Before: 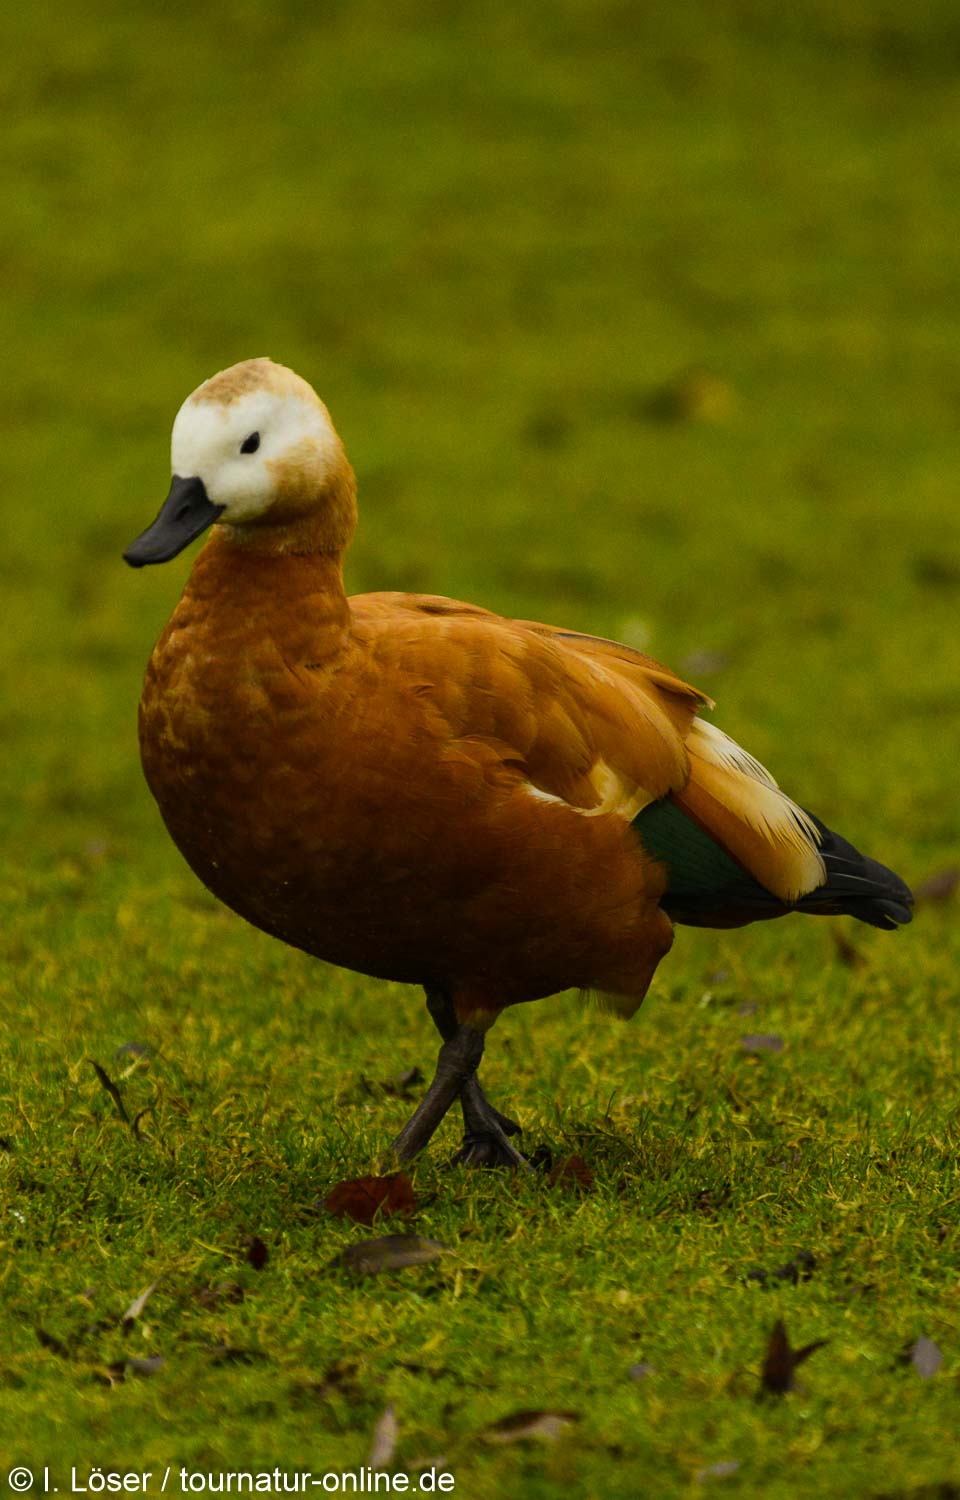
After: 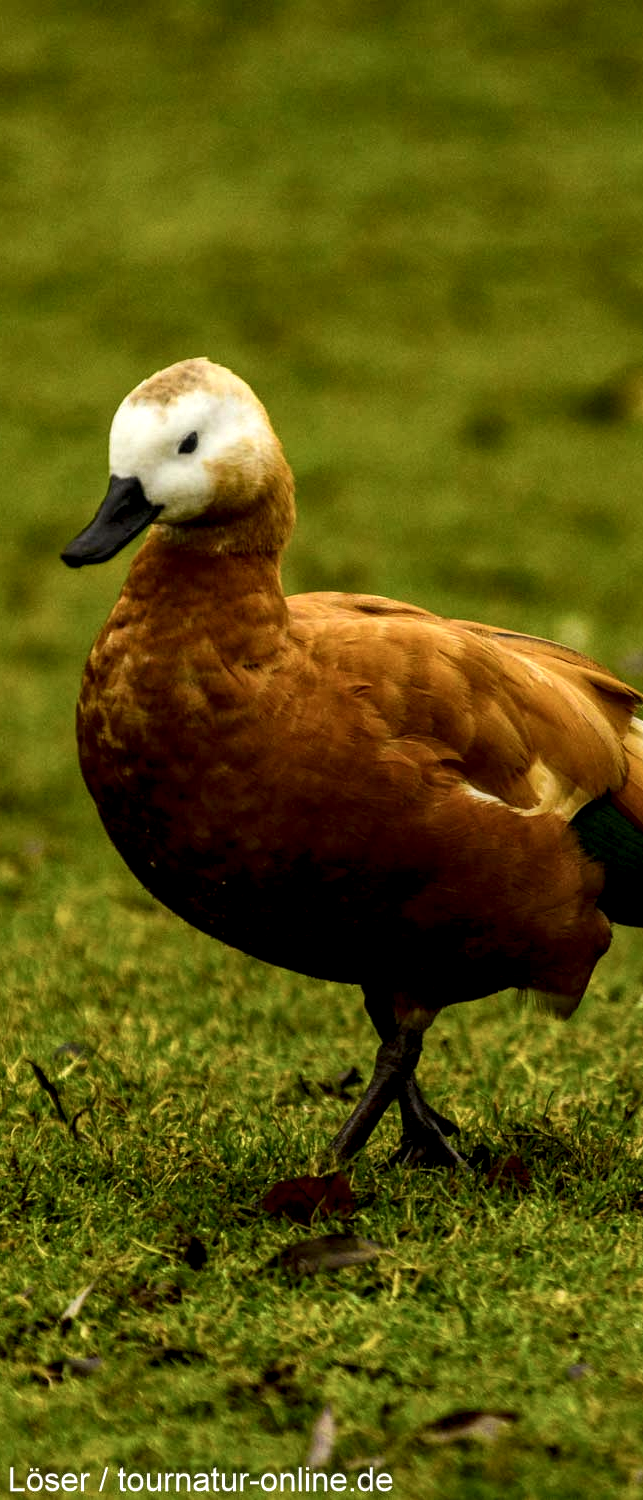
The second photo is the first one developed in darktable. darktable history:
local contrast: highlights 8%, shadows 39%, detail 184%, midtone range 0.472
crop and rotate: left 6.476%, right 26.515%
